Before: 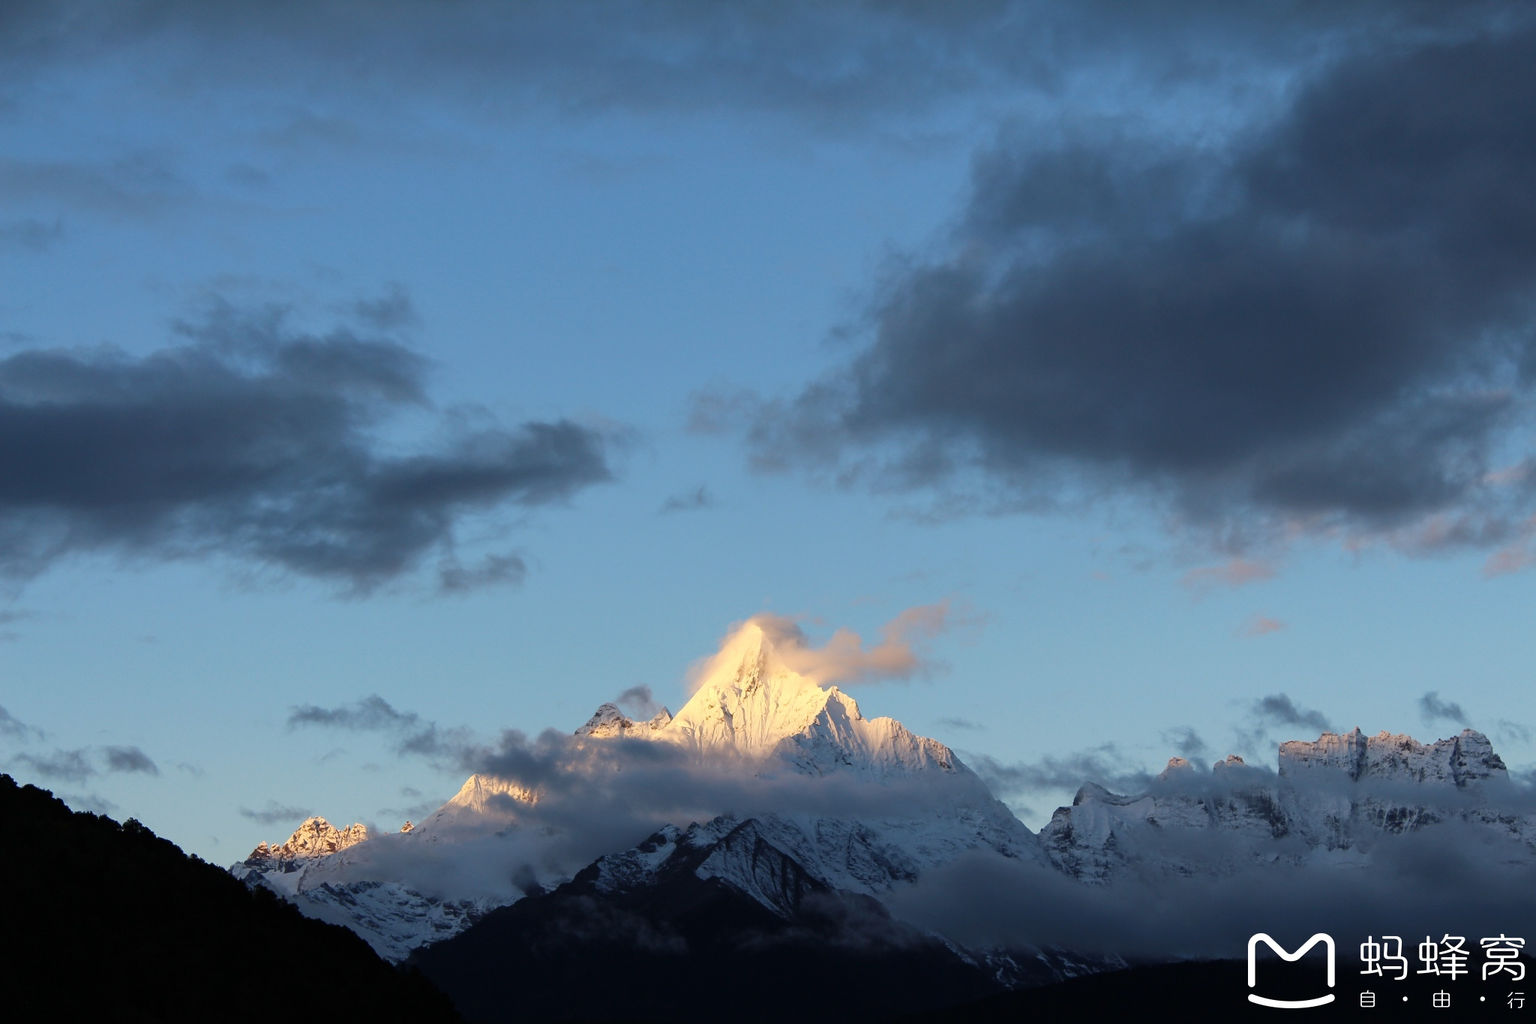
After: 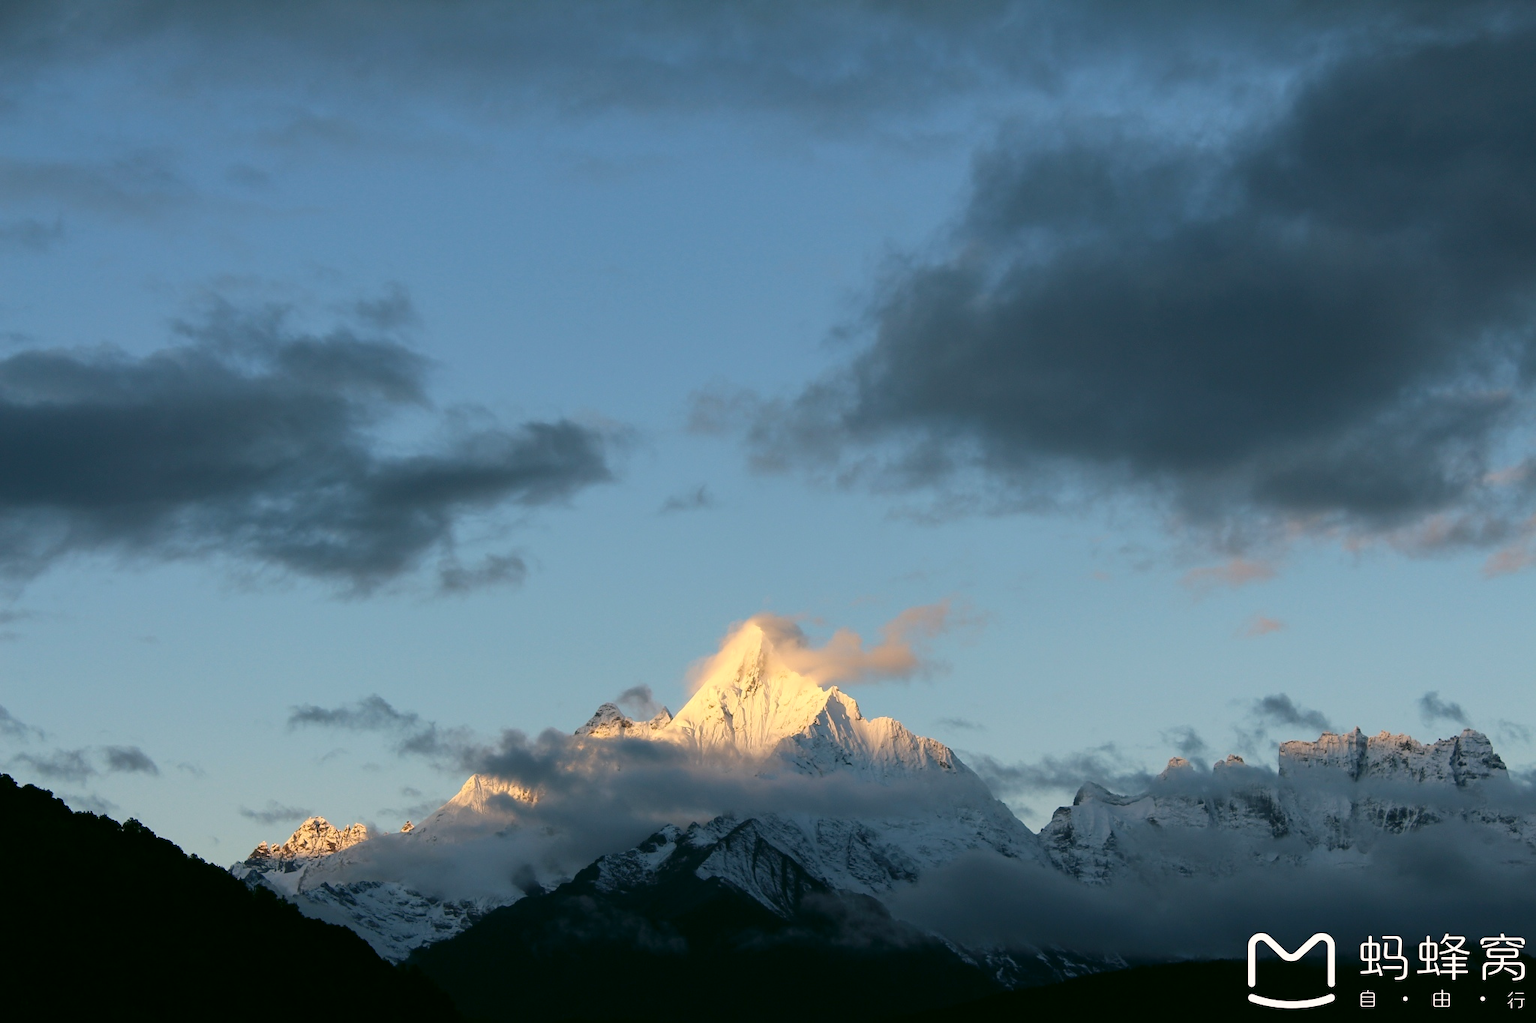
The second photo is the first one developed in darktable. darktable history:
color correction: highlights a* 4.02, highlights b* 4.98, shadows a* -7.55, shadows b* 4.98
